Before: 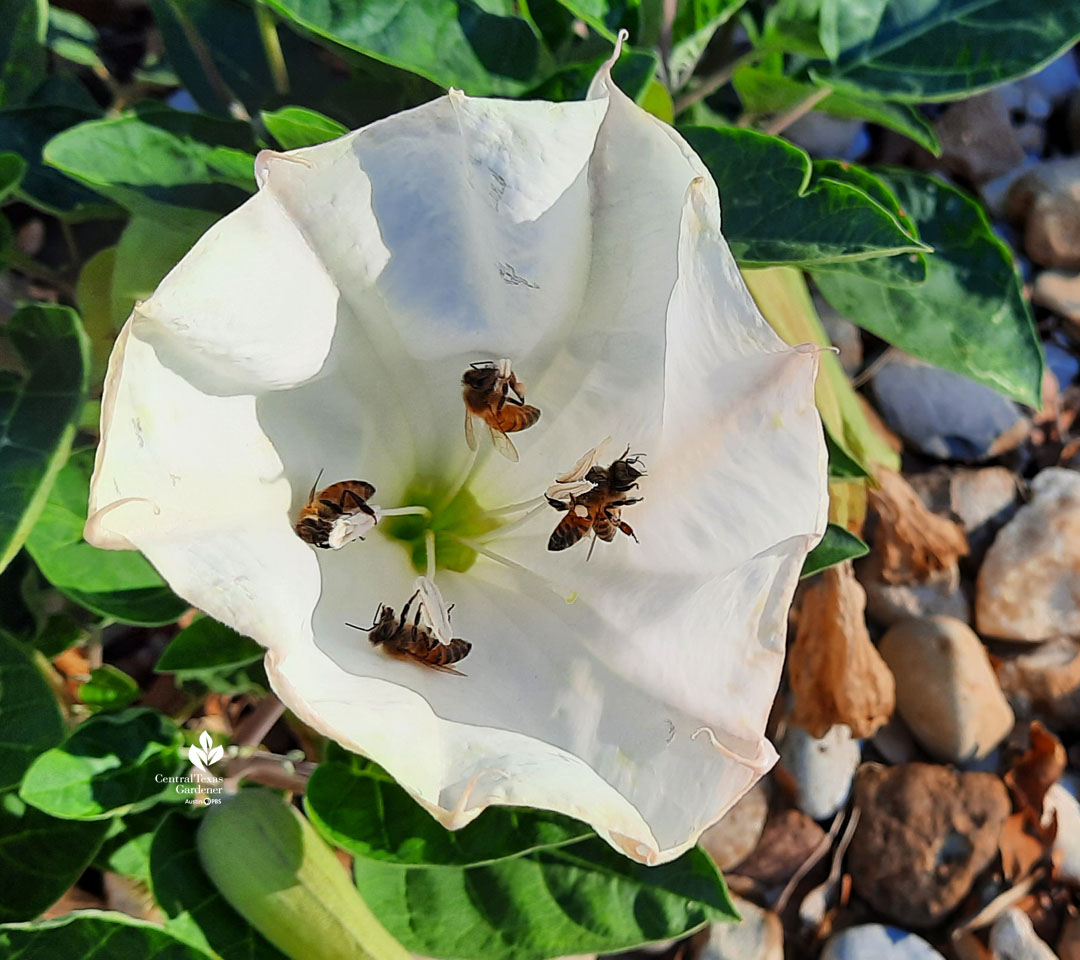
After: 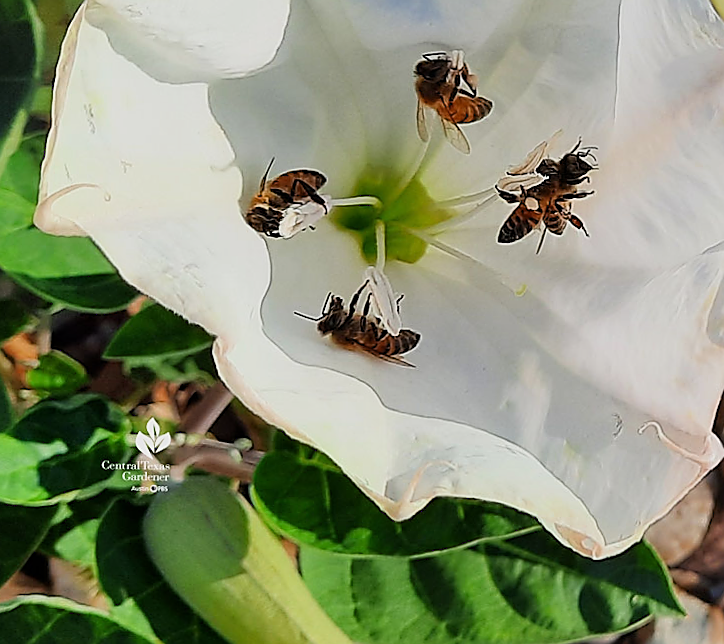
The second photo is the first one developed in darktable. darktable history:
crop and rotate: angle -0.82°, left 3.85%, top 31.828%, right 27.992%
sharpen: radius 1.4, amount 1.25, threshold 0.7
filmic rgb: black relative exposure -14.19 EV, white relative exposure 3.39 EV, hardness 7.89, preserve chrominance max RGB
